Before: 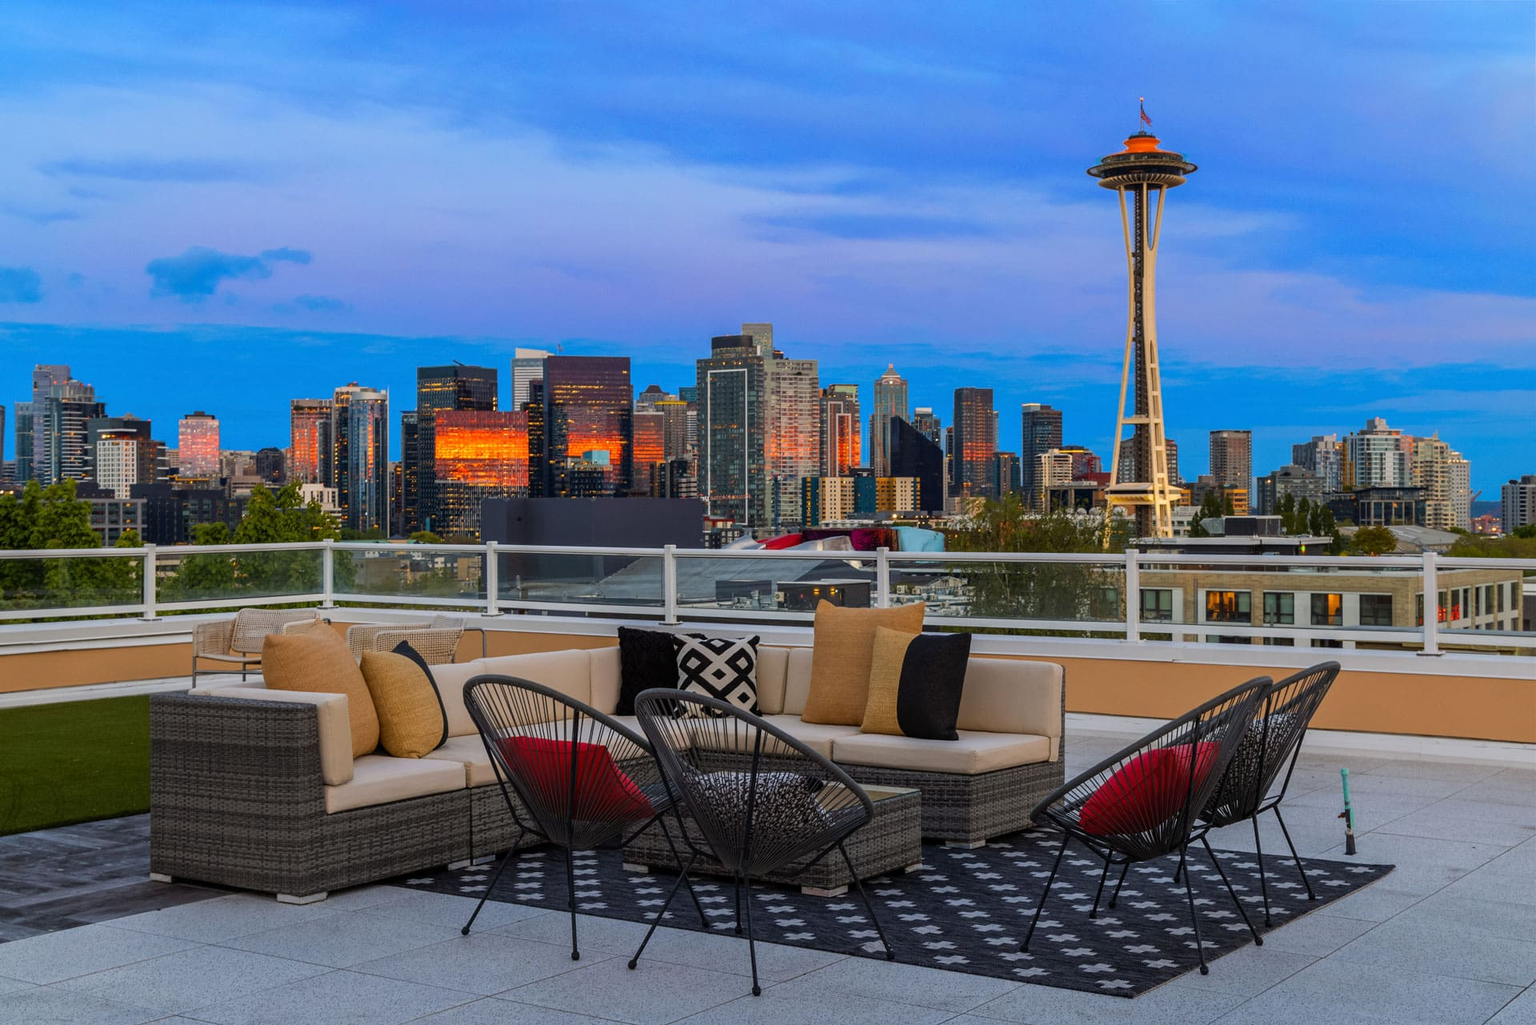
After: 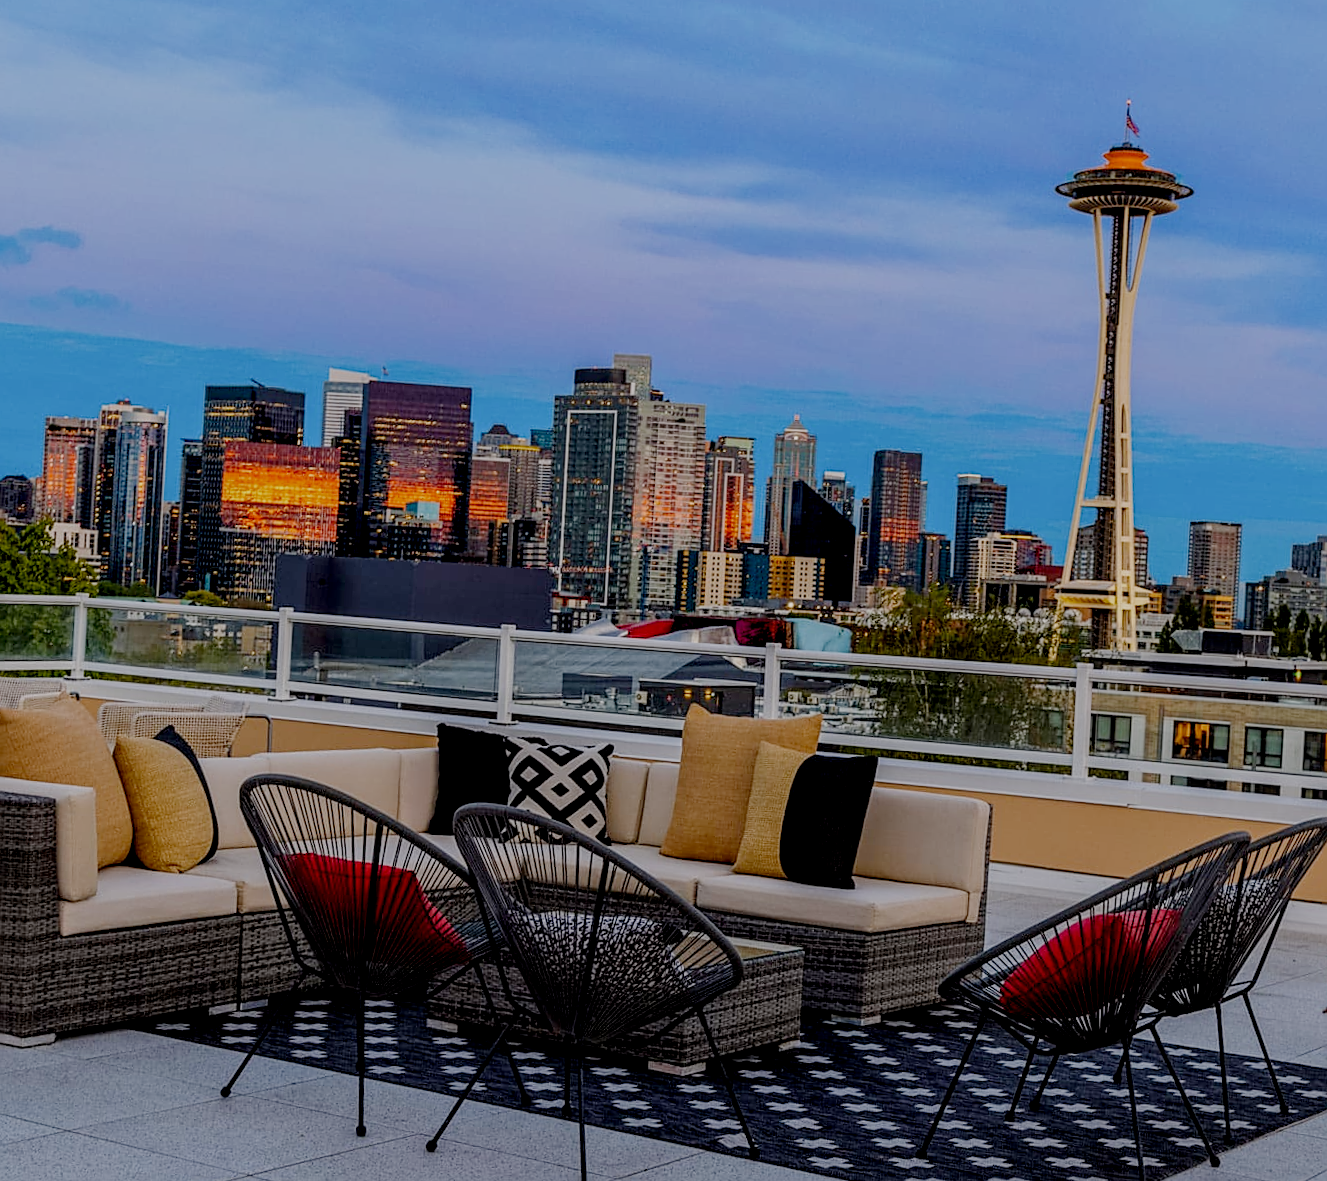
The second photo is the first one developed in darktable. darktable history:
crop and rotate: angle -3.27°, left 14.277%, top 0.028%, right 10.766%, bottom 0.028%
local contrast: on, module defaults
sharpen: on, module defaults
white balance: red 1.009, blue 1.027
filmic rgb: middle gray luminance 18%, black relative exposure -7.5 EV, white relative exposure 8.5 EV, threshold 6 EV, target black luminance 0%, hardness 2.23, latitude 18.37%, contrast 0.878, highlights saturation mix 5%, shadows ↔ highlights balance 10.15%, add noise in highlights 0, preserve chrominance no, color science v3 (2019), use custom middle-gray values true, iterations of high-quality reconstruction 0, contrast in highlights soft, enable highlight reconstruction true
tone equalizer: on, module defaults
